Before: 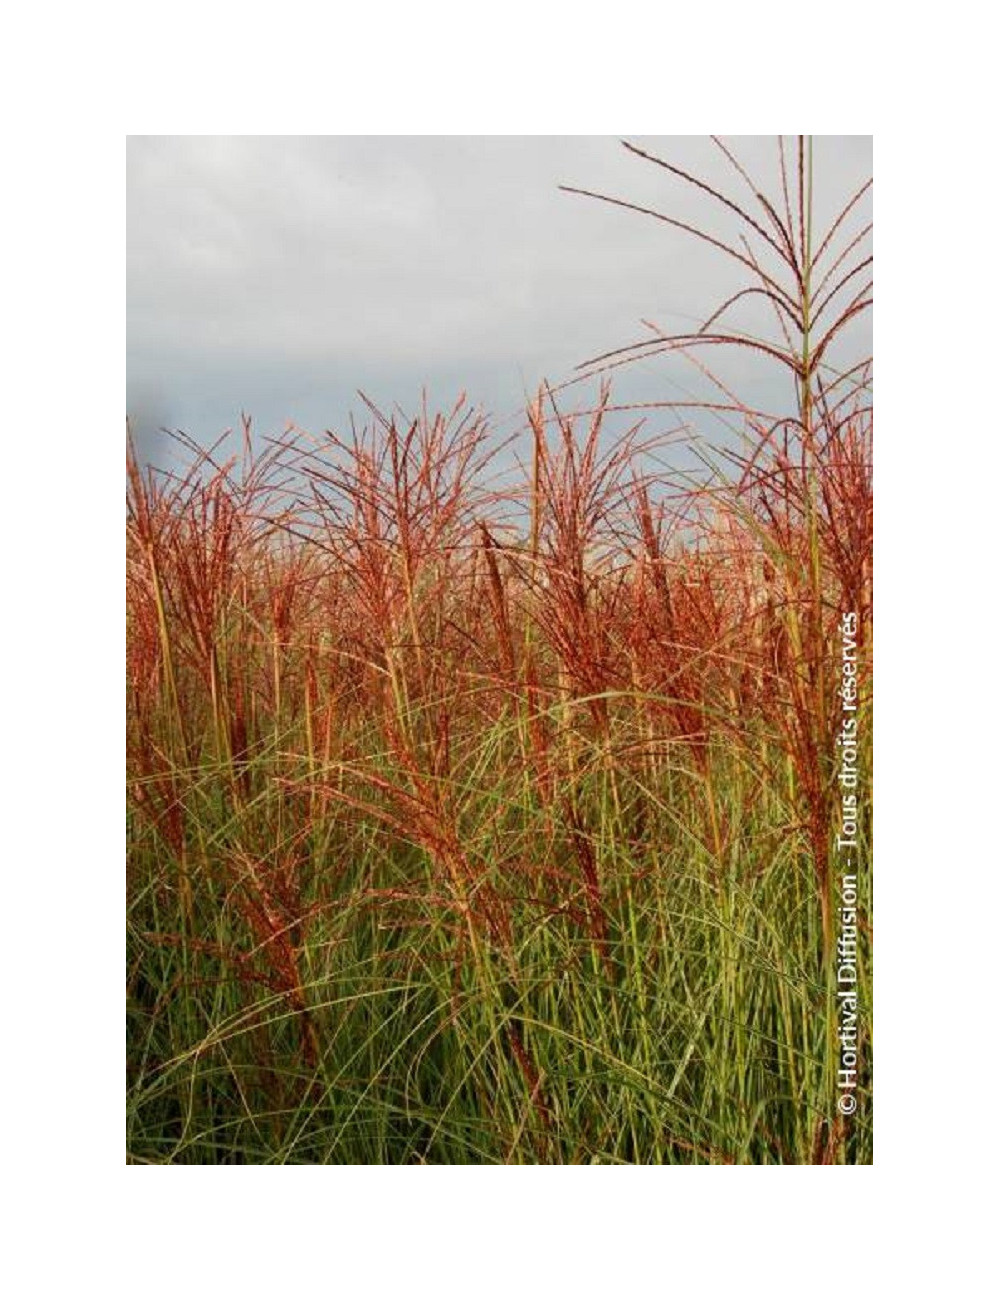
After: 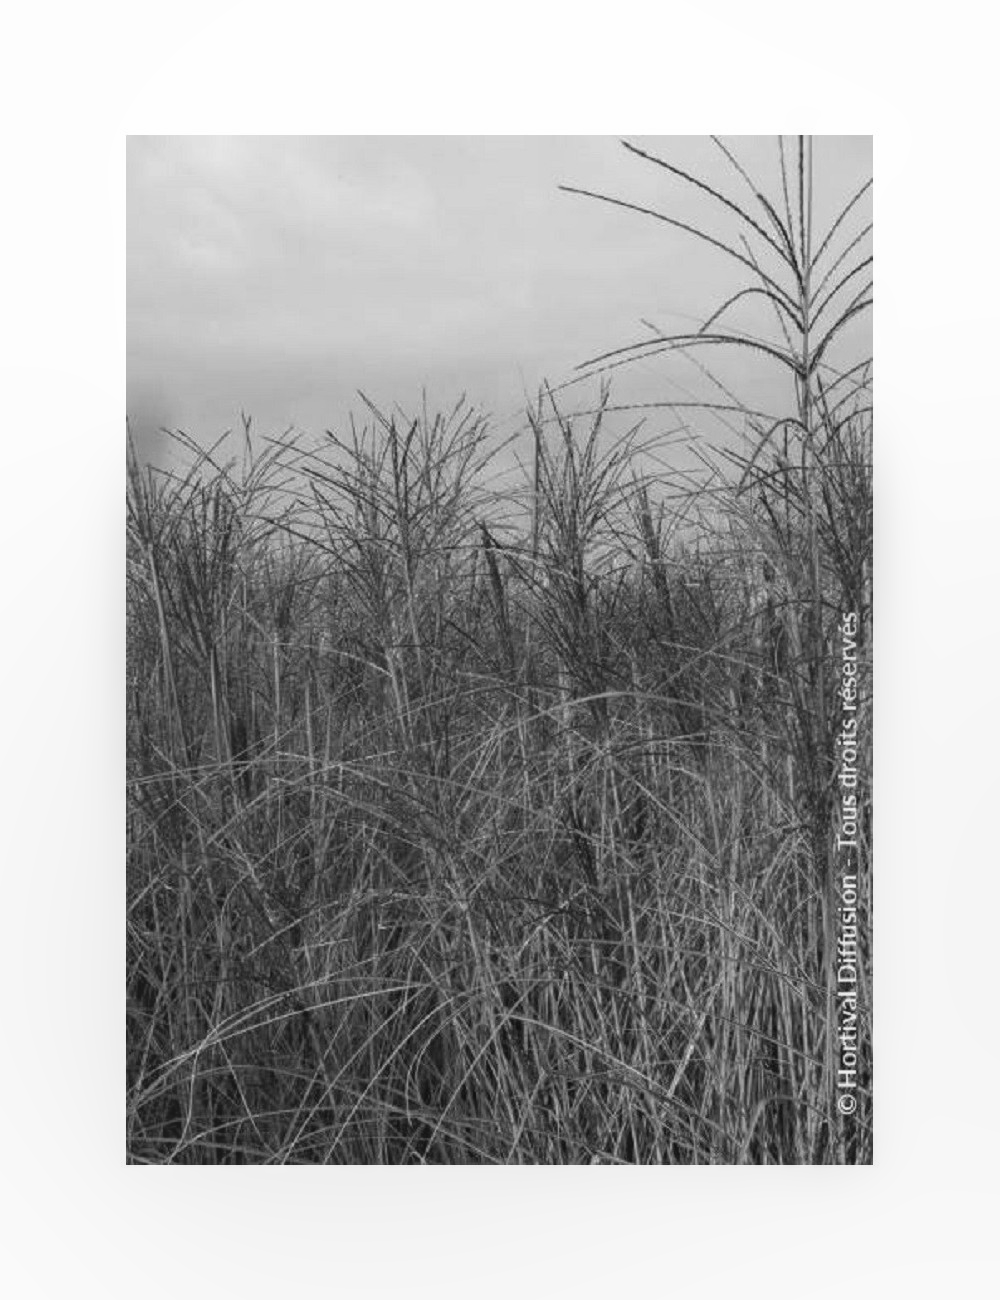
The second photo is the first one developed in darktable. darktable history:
local contrast: detail 110%
exposure: compensate highlight preservation false
monochrome: a -11.7, b 1.62, size 0.5, highlights 0.38
